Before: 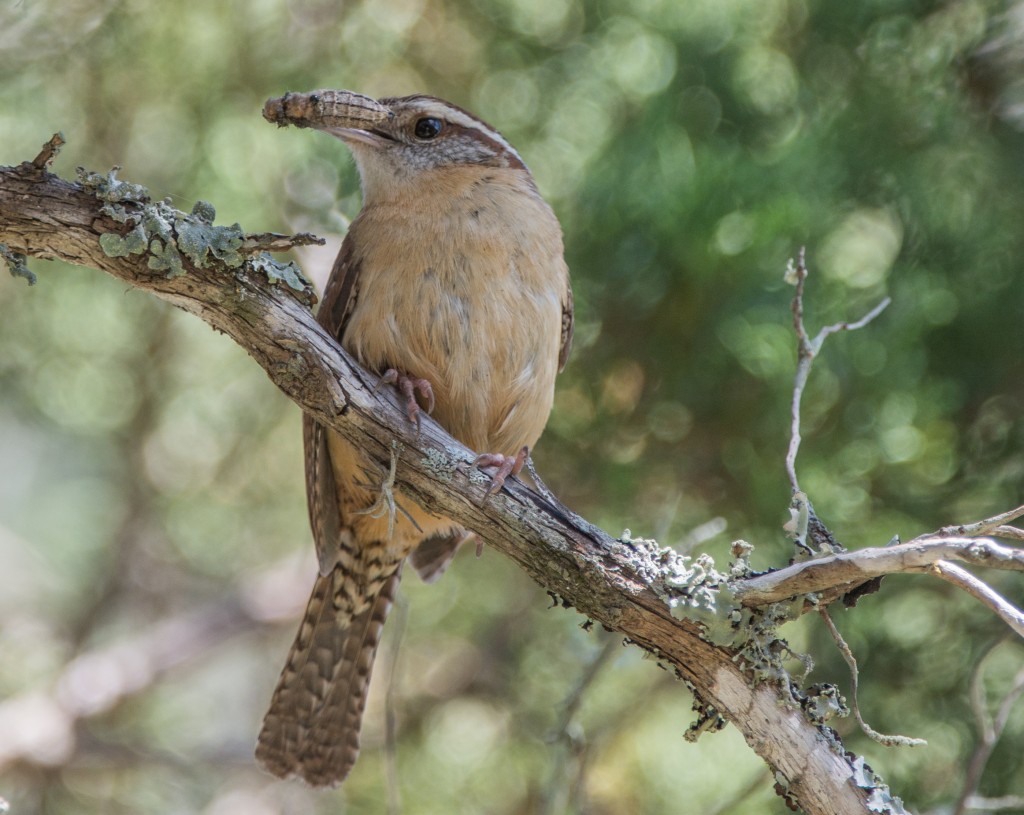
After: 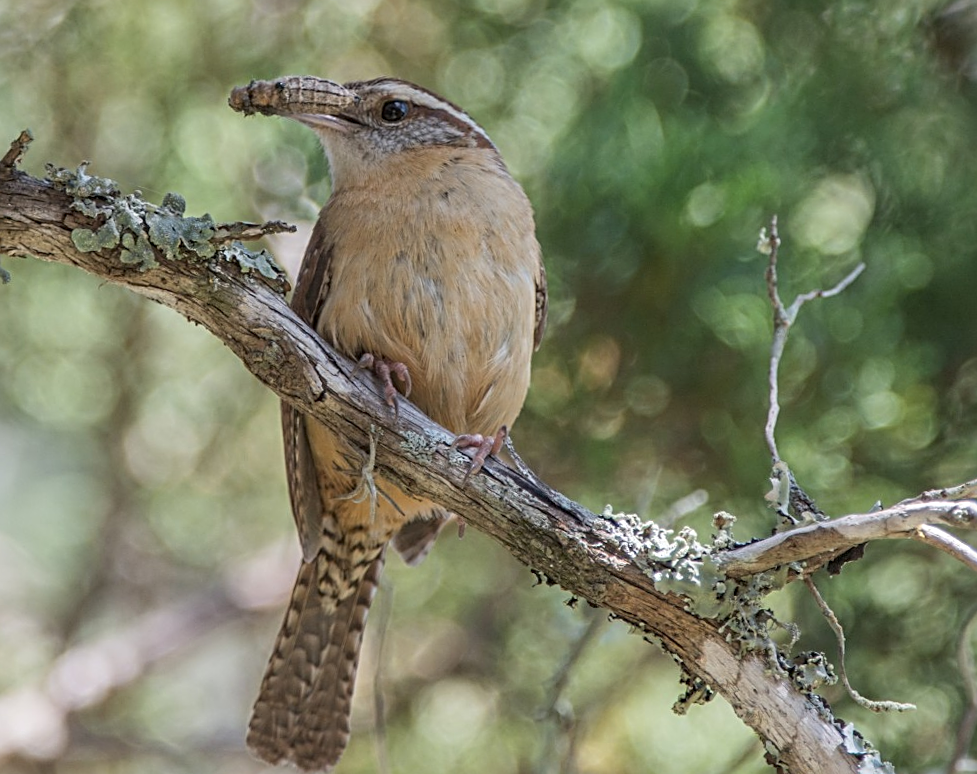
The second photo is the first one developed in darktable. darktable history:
rotate and perspective: rotation -2.12°, lens shift (vertical) 0.009, lens shift (horizontal) -0.008, automatic cropping original format, crop left 0.036, crop right 0.964, crop top 0.05, crop bottom 0.959
sharpen: radius 2.767
